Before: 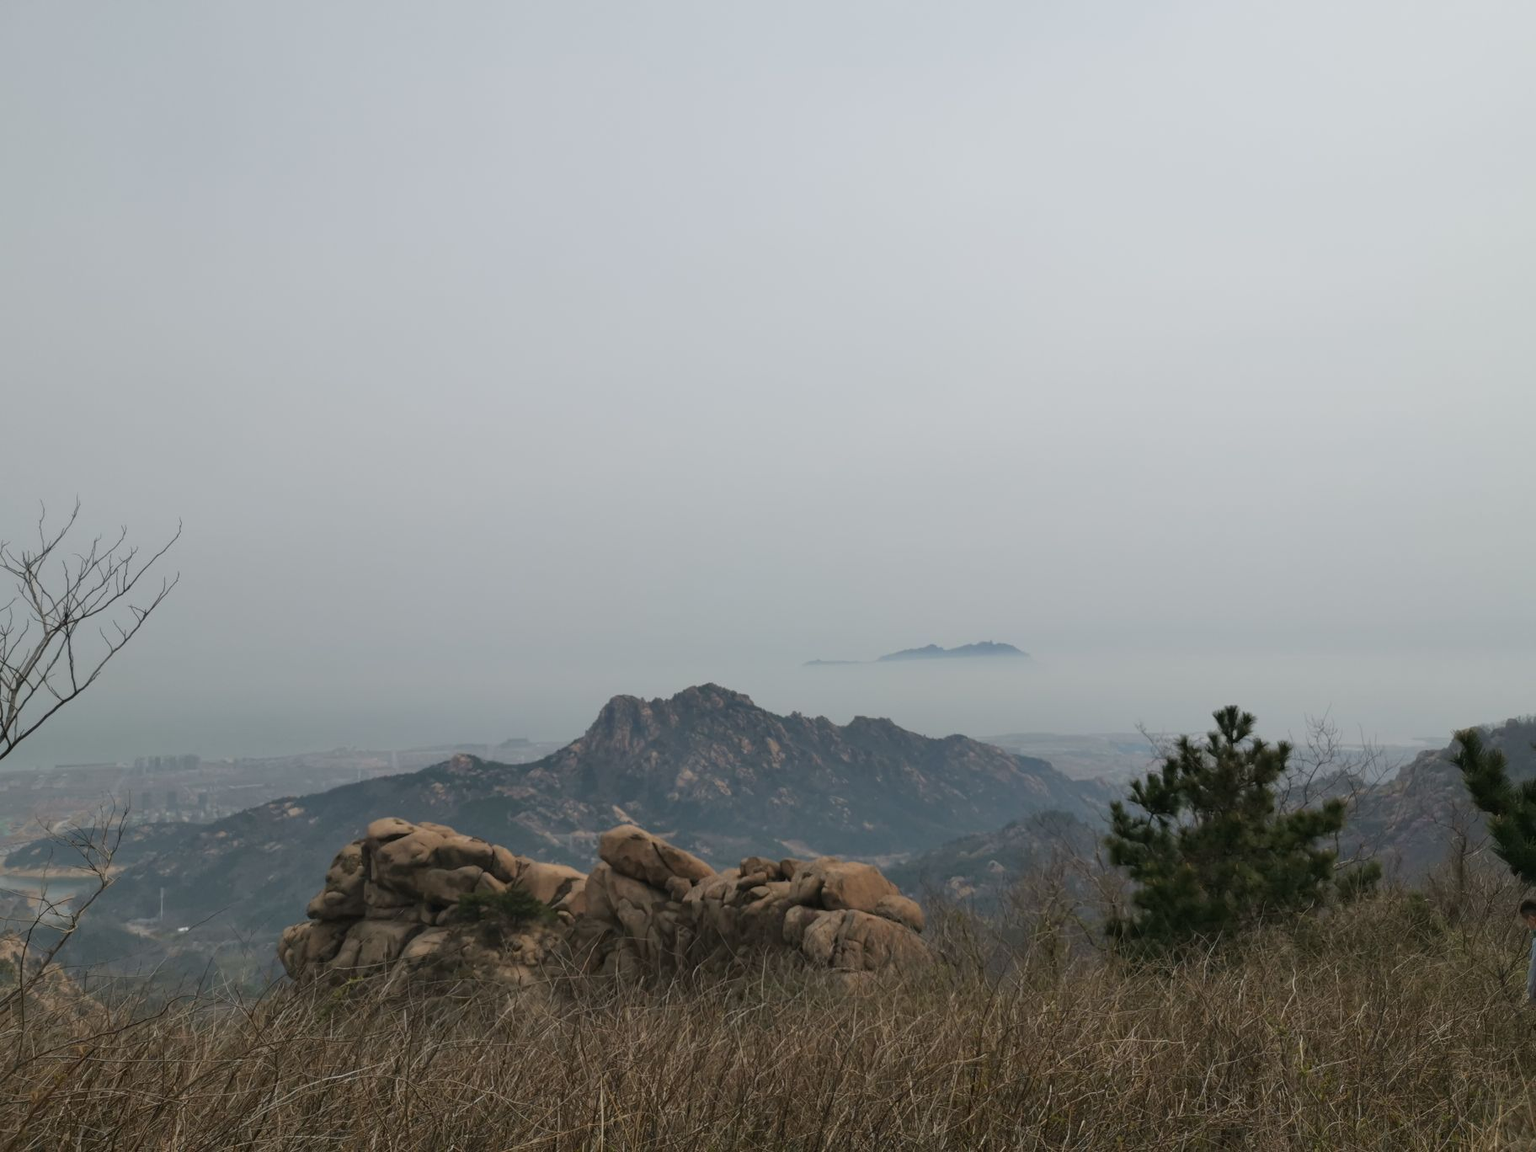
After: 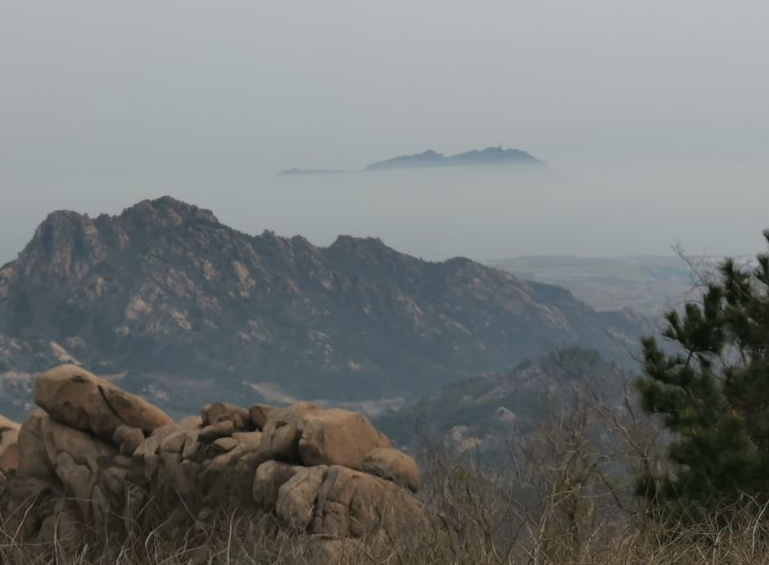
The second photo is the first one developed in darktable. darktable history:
crop: left 37.171%, top 45.024%, right 20.625%, bottom 13.628%
